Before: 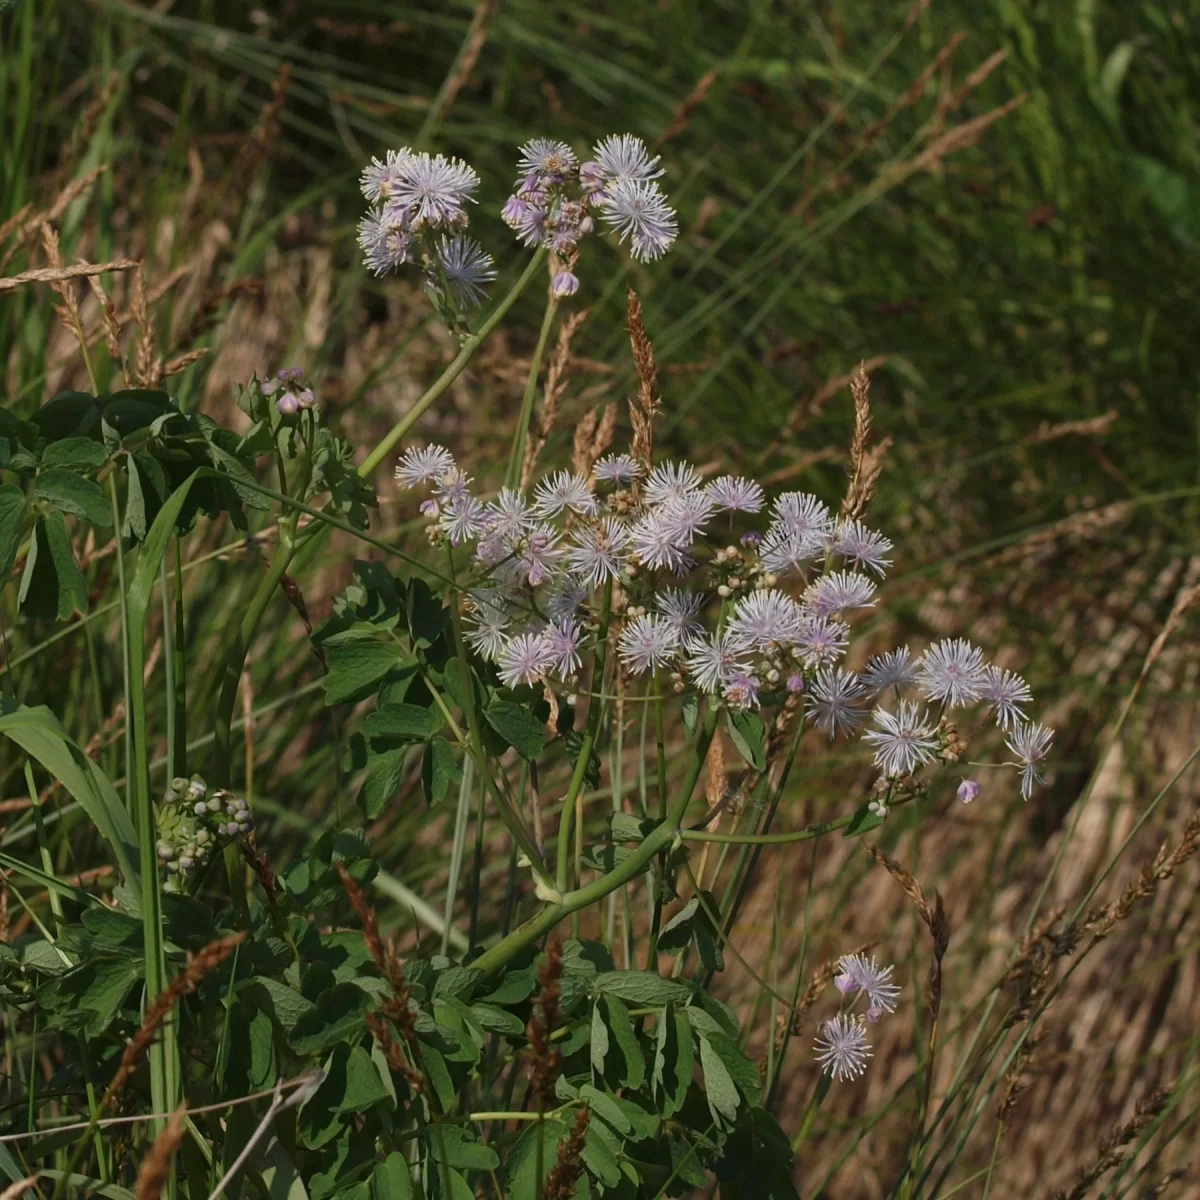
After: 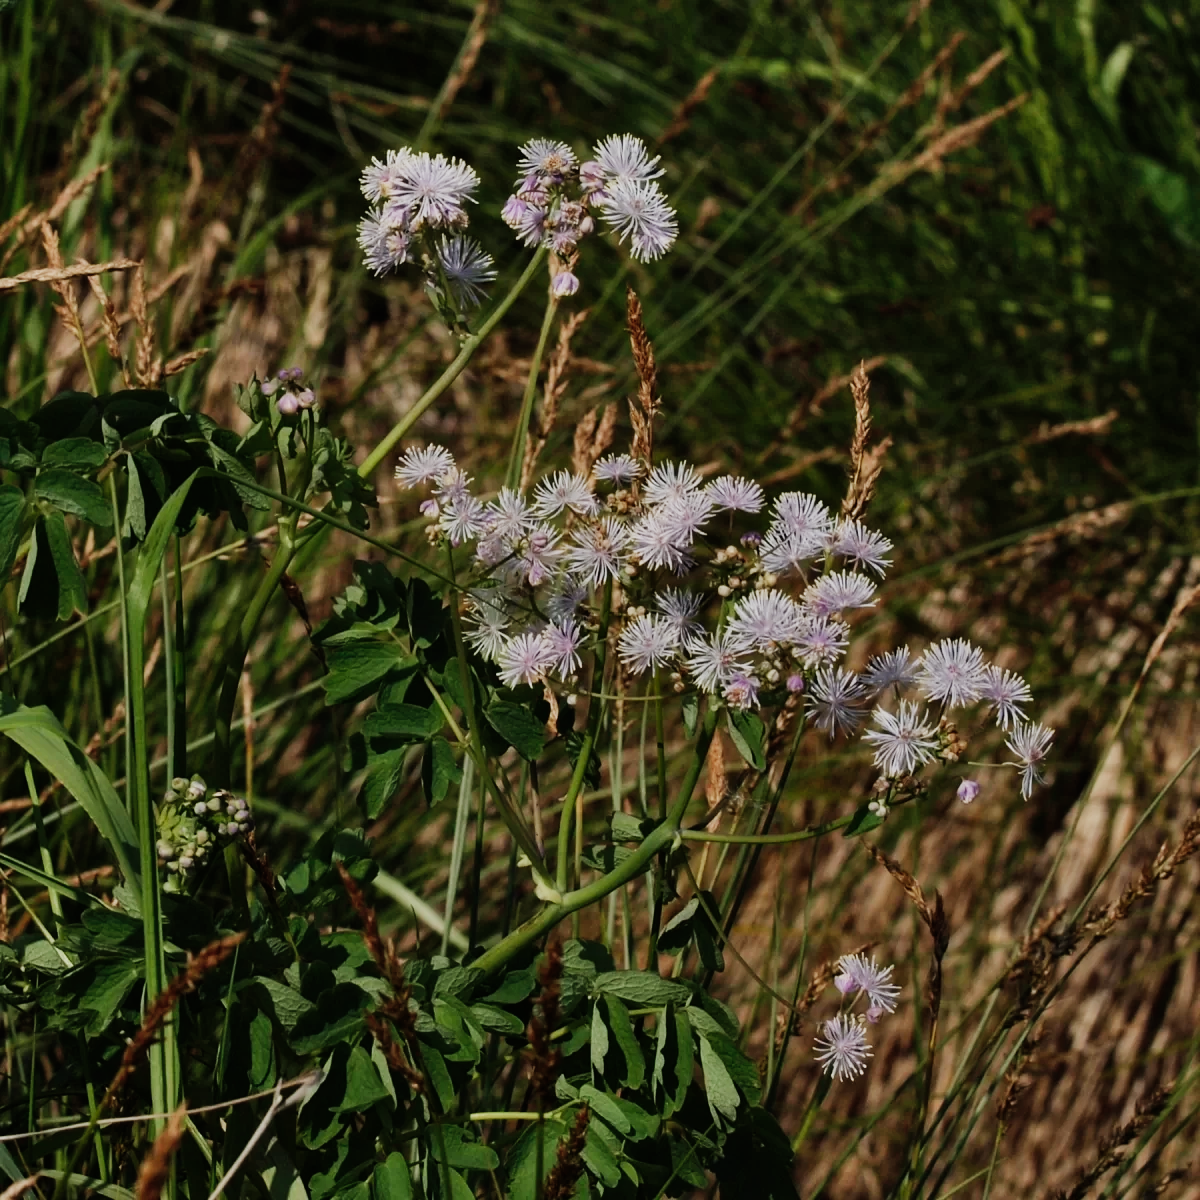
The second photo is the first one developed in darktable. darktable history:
shadows and highlights: shadows 32.83, highlights -47.7, soften with gaussian
sigmoid: contrast 1.7, skew -0.2, preserve hue 0%, red attenuation 0.1, red rotation 0.035, green attenuation 0.1, green rotation -0.017, blue attenuation 0.15, blue rotation -0.052, base primaries Rec2020
